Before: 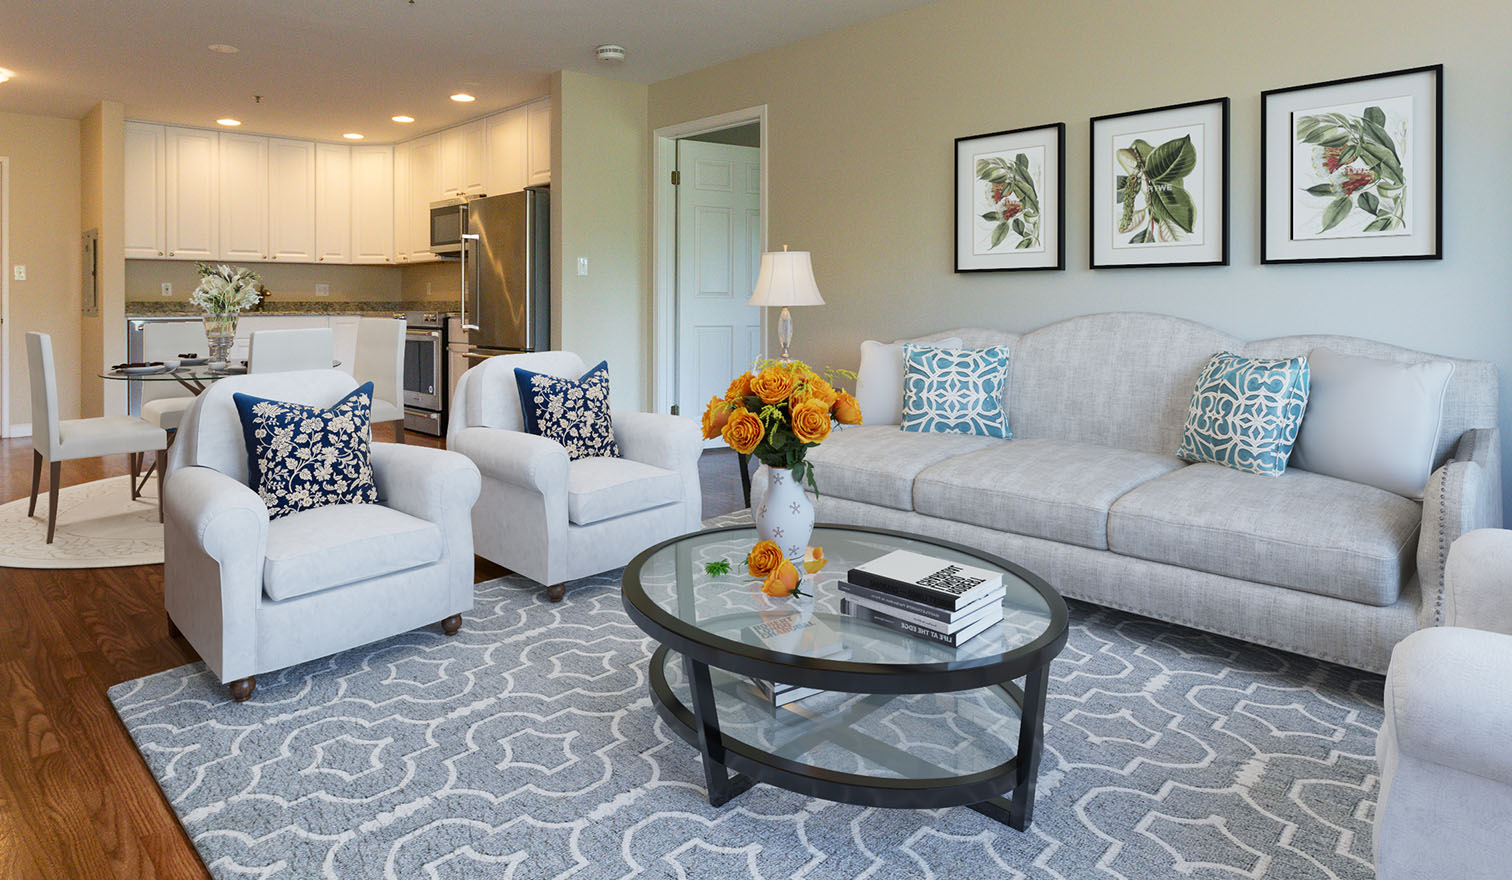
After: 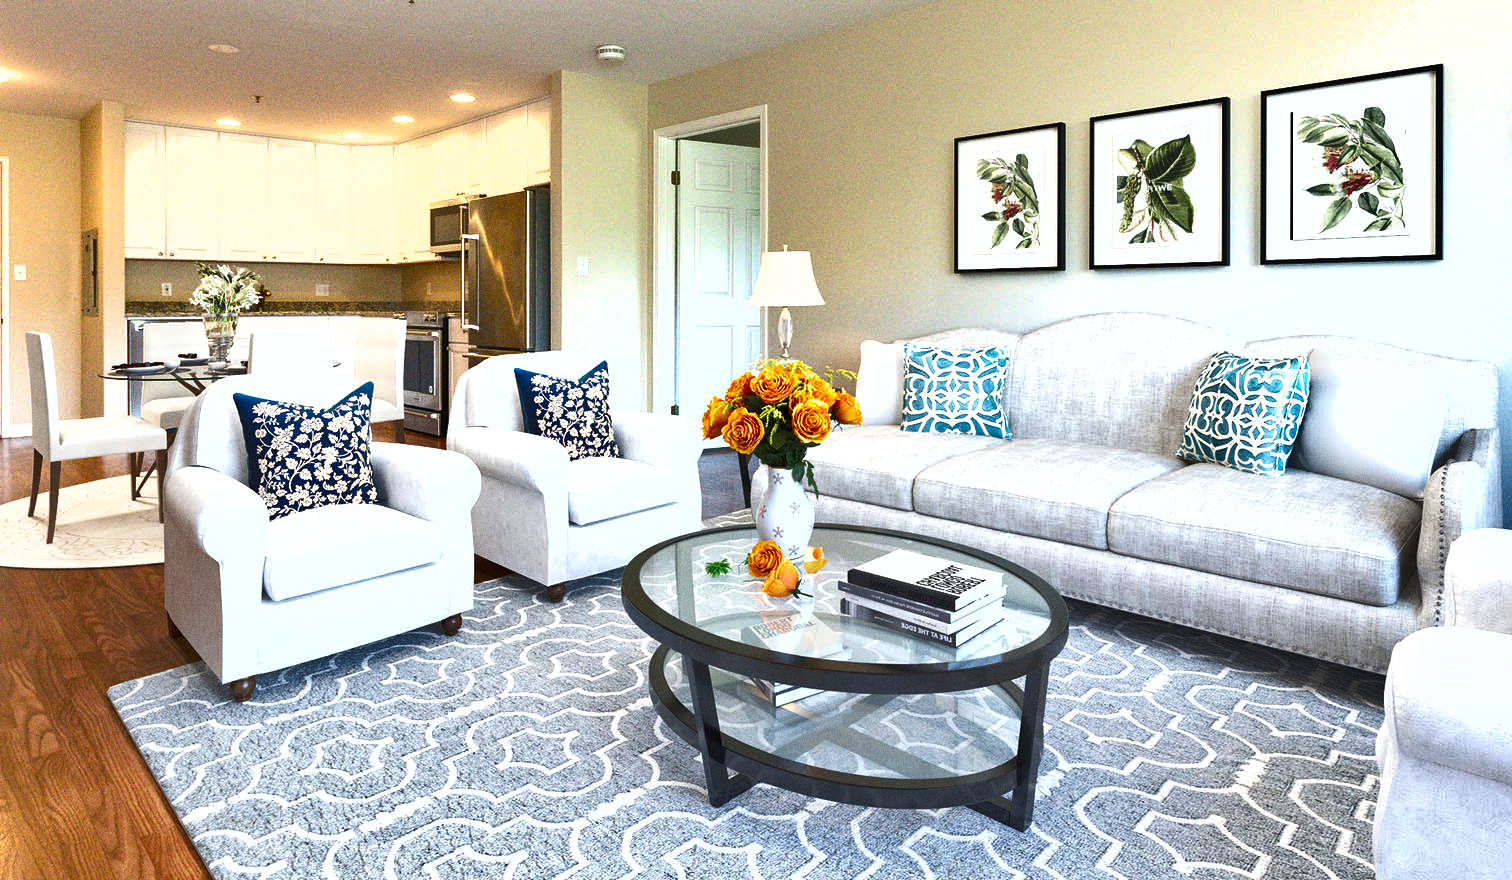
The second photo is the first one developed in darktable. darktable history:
grain: coarseness 0.09 ISO
exposure: black level correction 0, exposure 1.1 EV, compensate exposure bias true, compensate highlight preservation false
color zones: curves: ch0 [(0, 0.5) (0.143, 0.5) (0.286, 0.5) (0.429, 0.5) (0.571, 0.5) (0.714, 0.476) (0.857, 0.5) (1, 0.5)]; ch2 [(0, 0.5) (0.143, 0.5) (0.286, 0.5) (0.429, 0.5) (0.571, 0.5) (0.714, 0.487) (0.857, 0.5) (1, 0.5)]
shadows and highlights: shadows 40, highlights -54, highlights color adjustment 46%, low approximation 0.01, soften with gaussian
